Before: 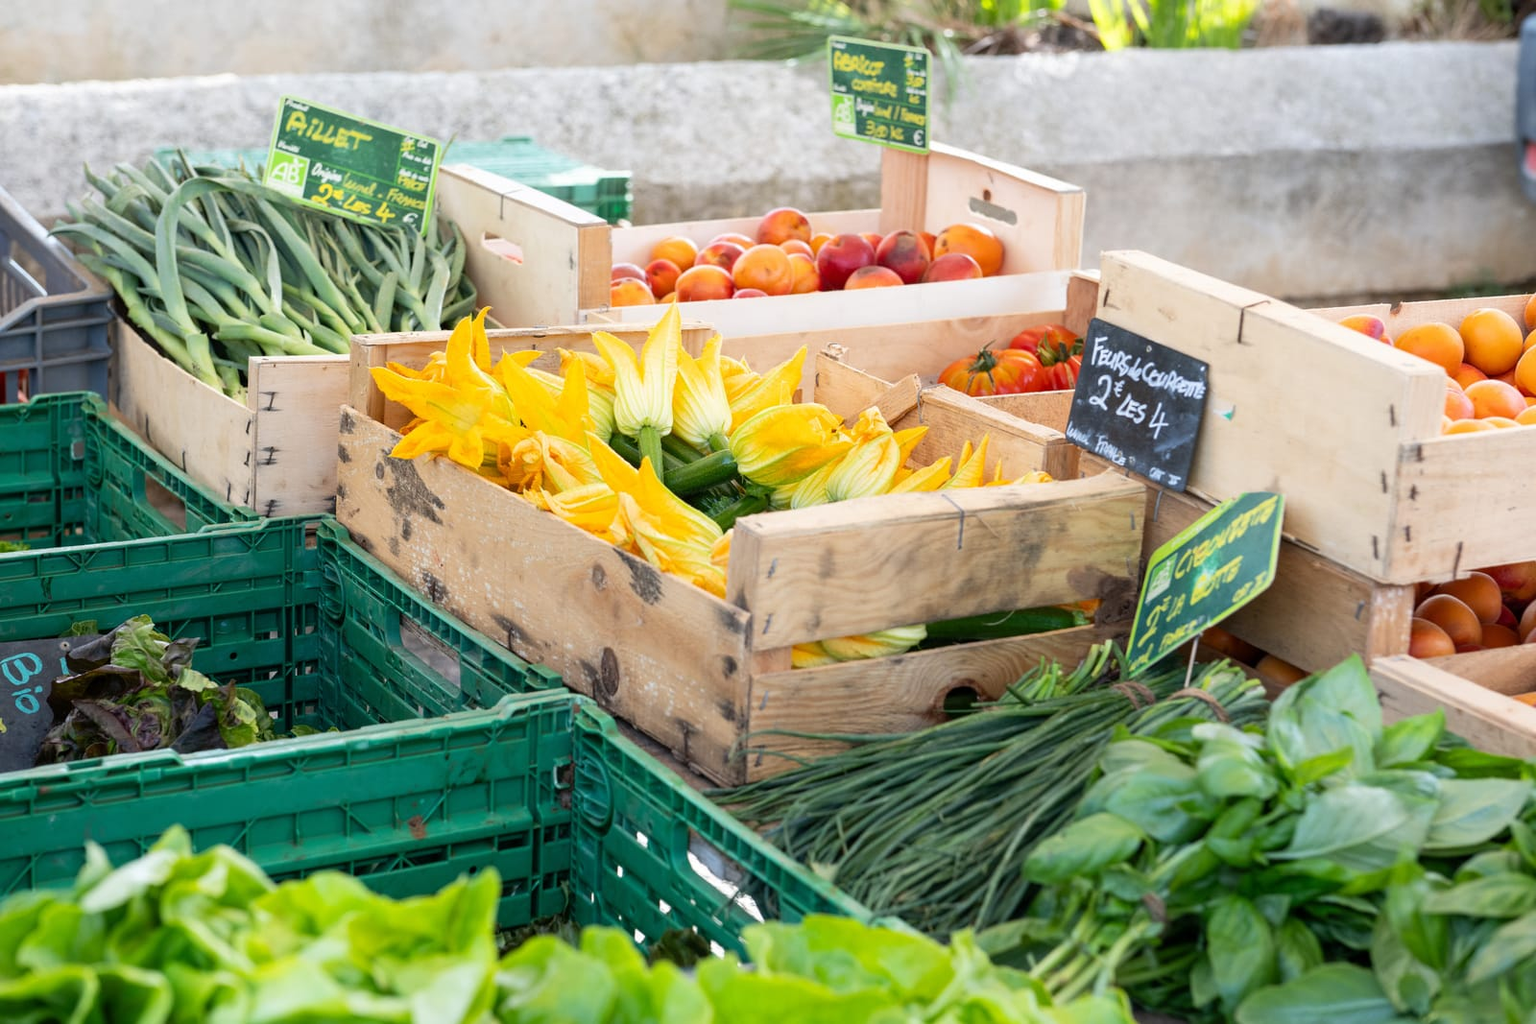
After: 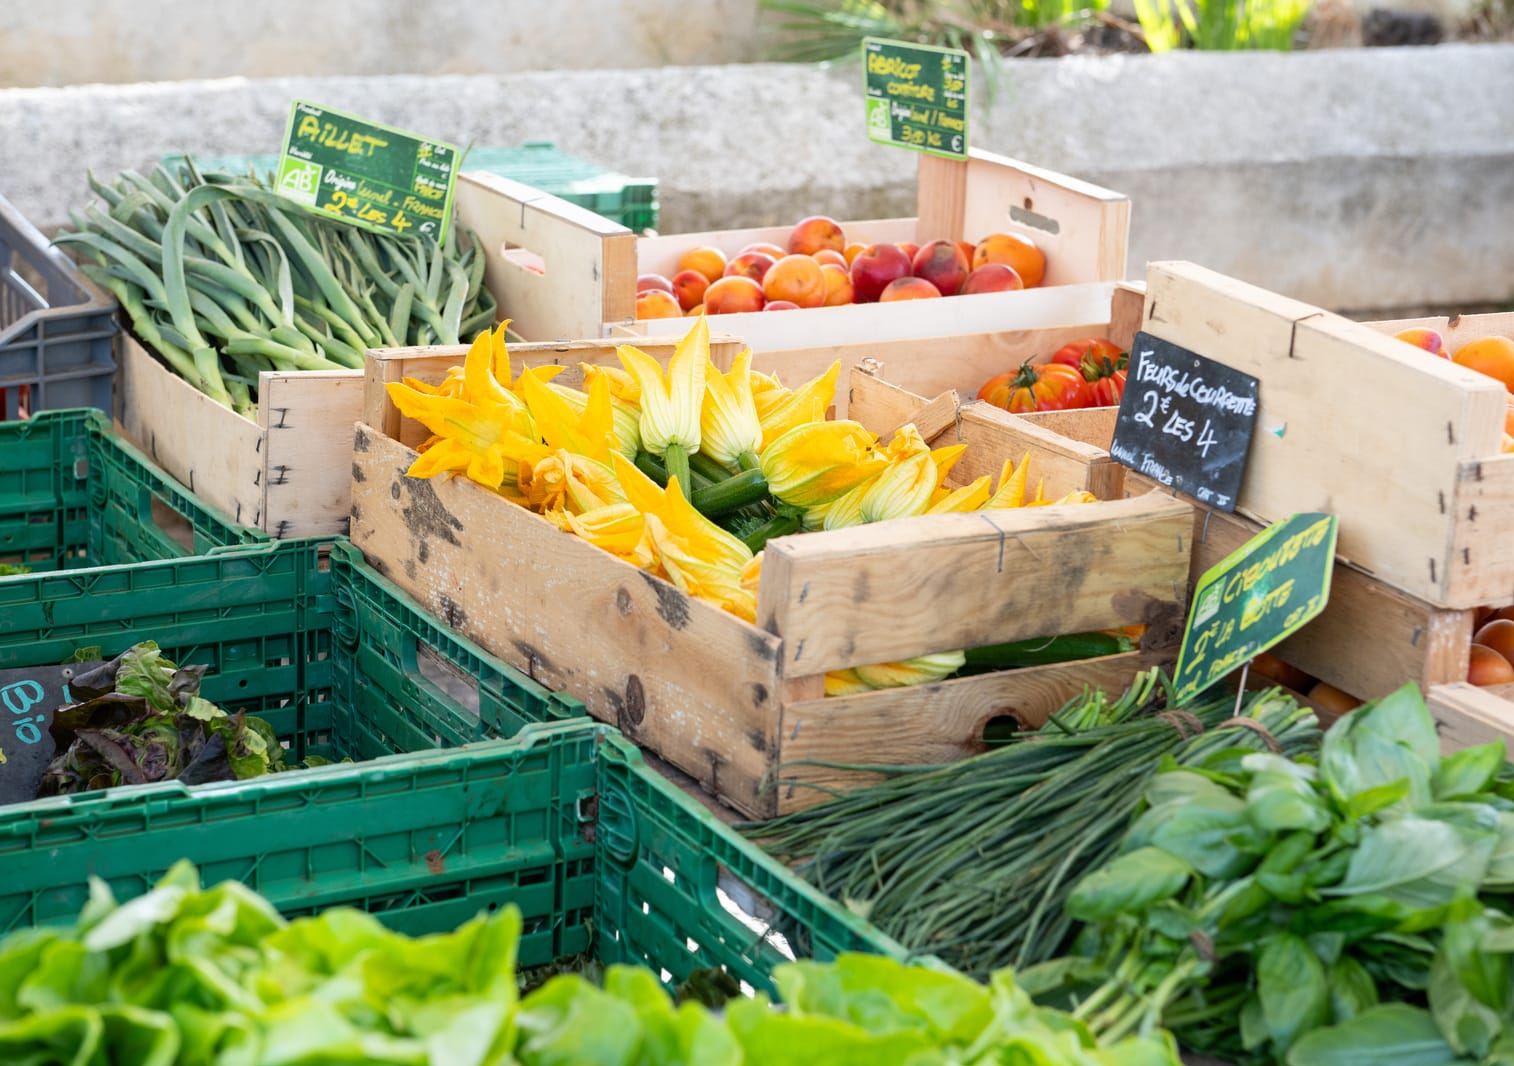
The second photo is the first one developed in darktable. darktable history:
crop and rotate: left 0%, right 5.359%
